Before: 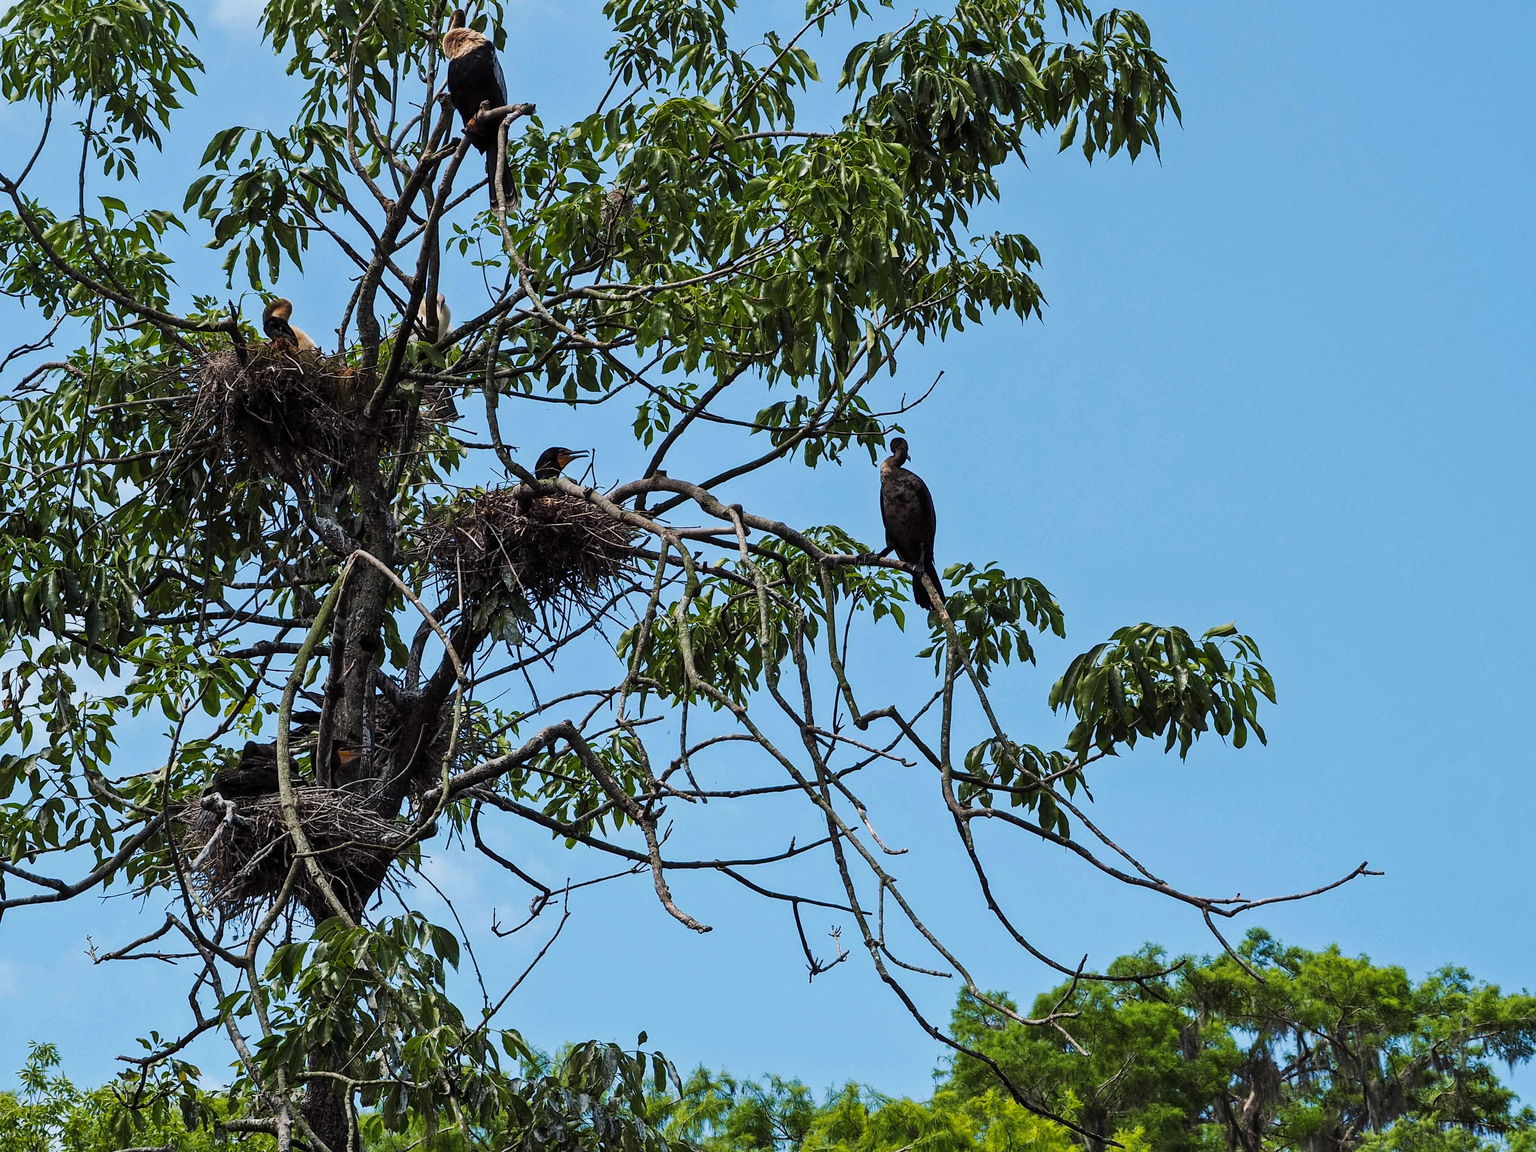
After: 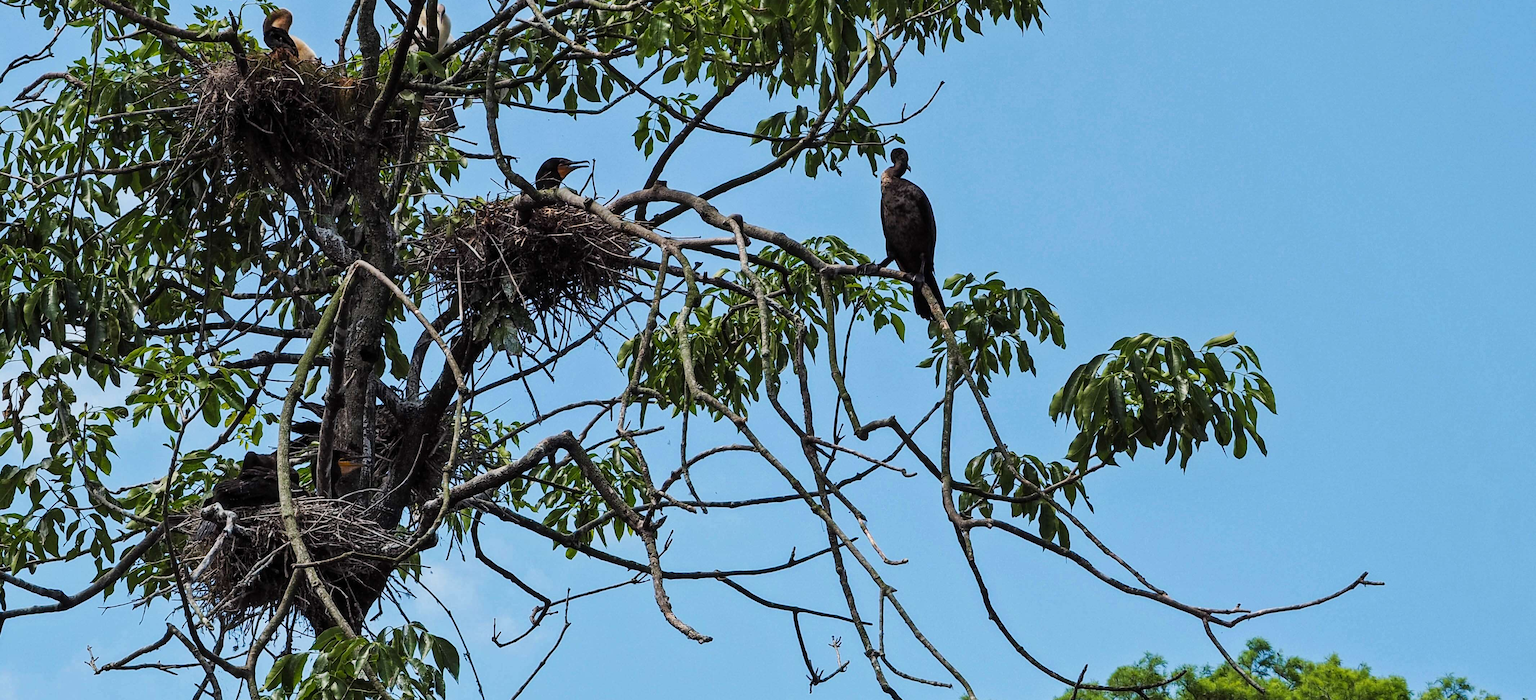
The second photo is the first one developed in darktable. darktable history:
crop and rotate: top 25.179%, bottom 13.989%
